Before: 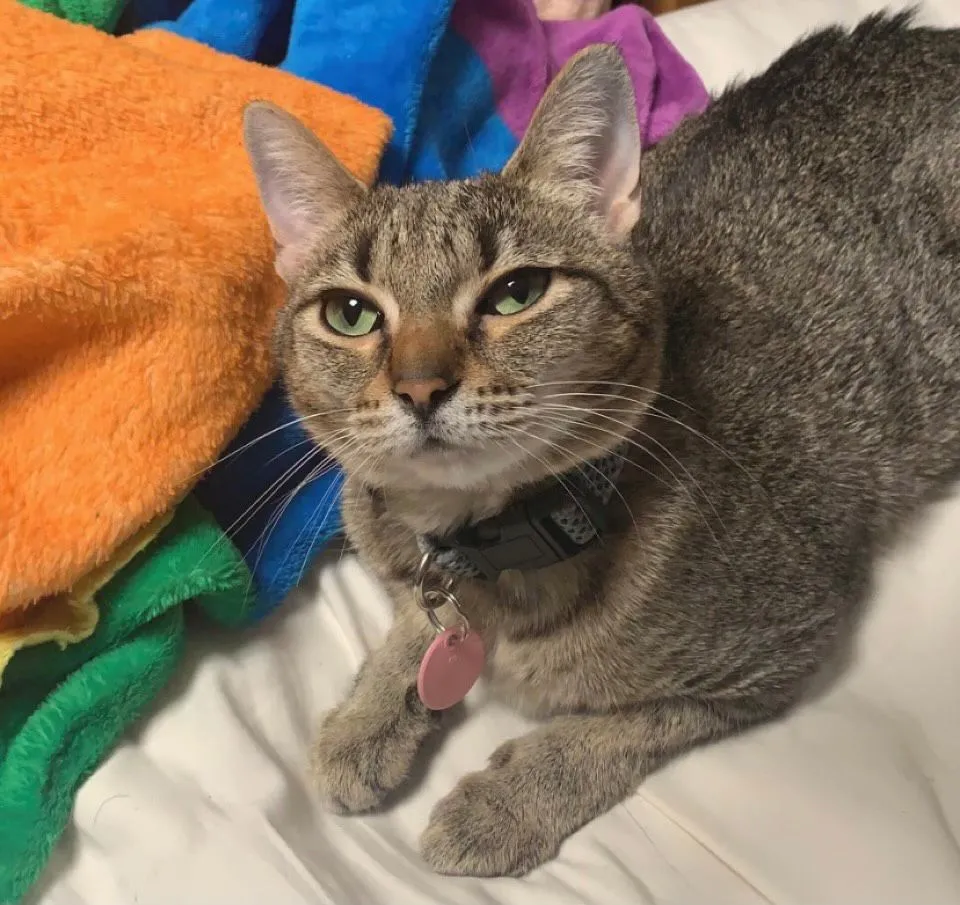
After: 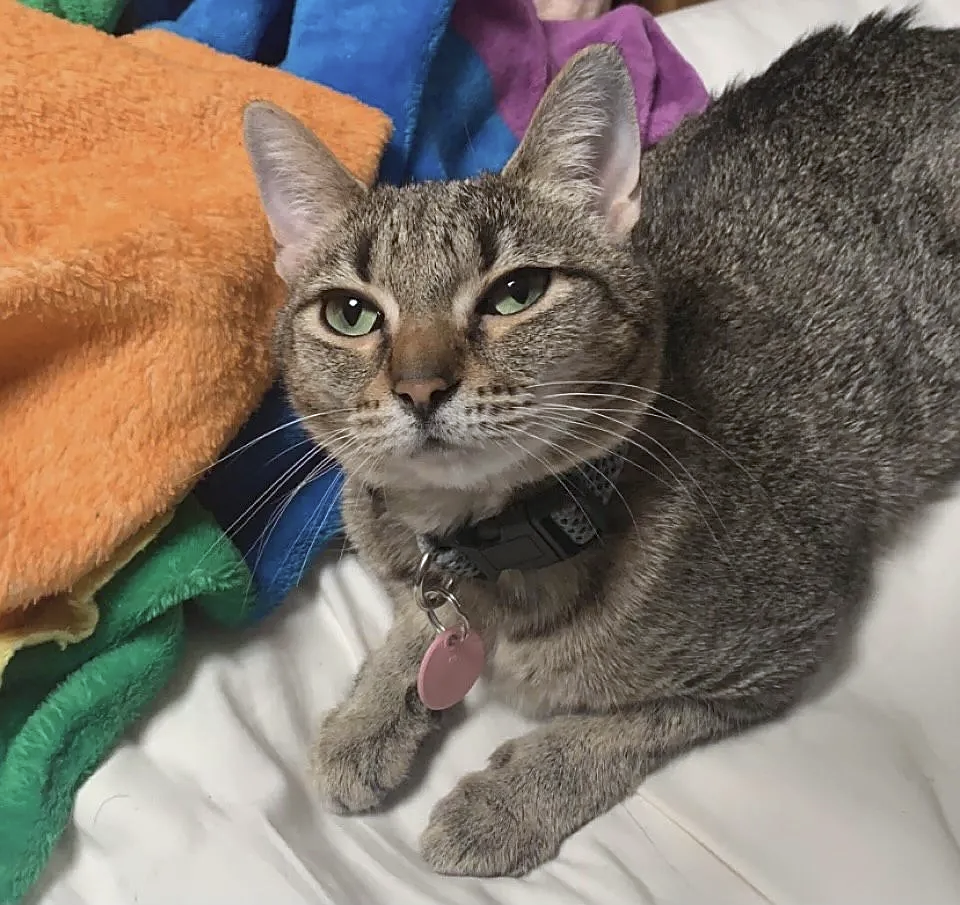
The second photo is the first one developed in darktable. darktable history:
contrast brightness saturation: contrast 0.06, brightness -0.01, saturation -0.23
white balance: red 0.967, blue 1.049
sharpen: on, module defaults
